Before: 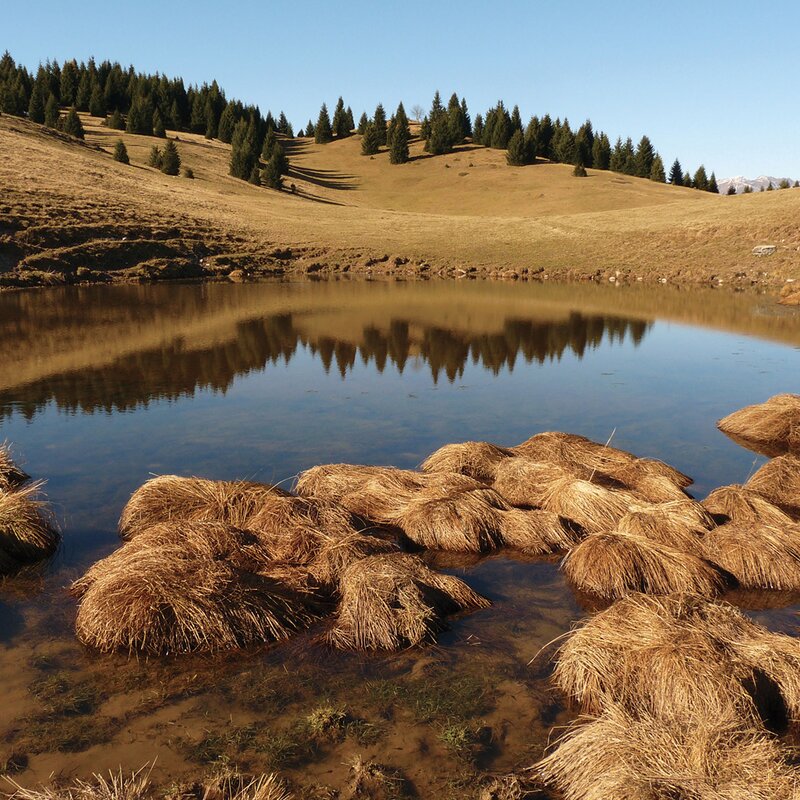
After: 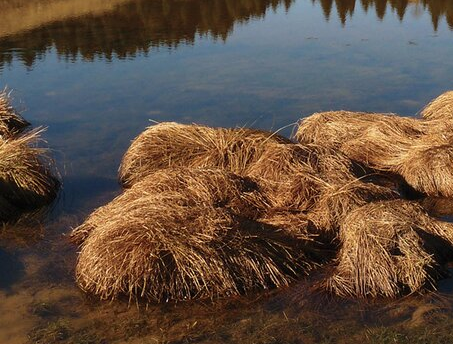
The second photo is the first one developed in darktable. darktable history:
crop: top 44.234%, right 43.32%, bottom 12.722%
